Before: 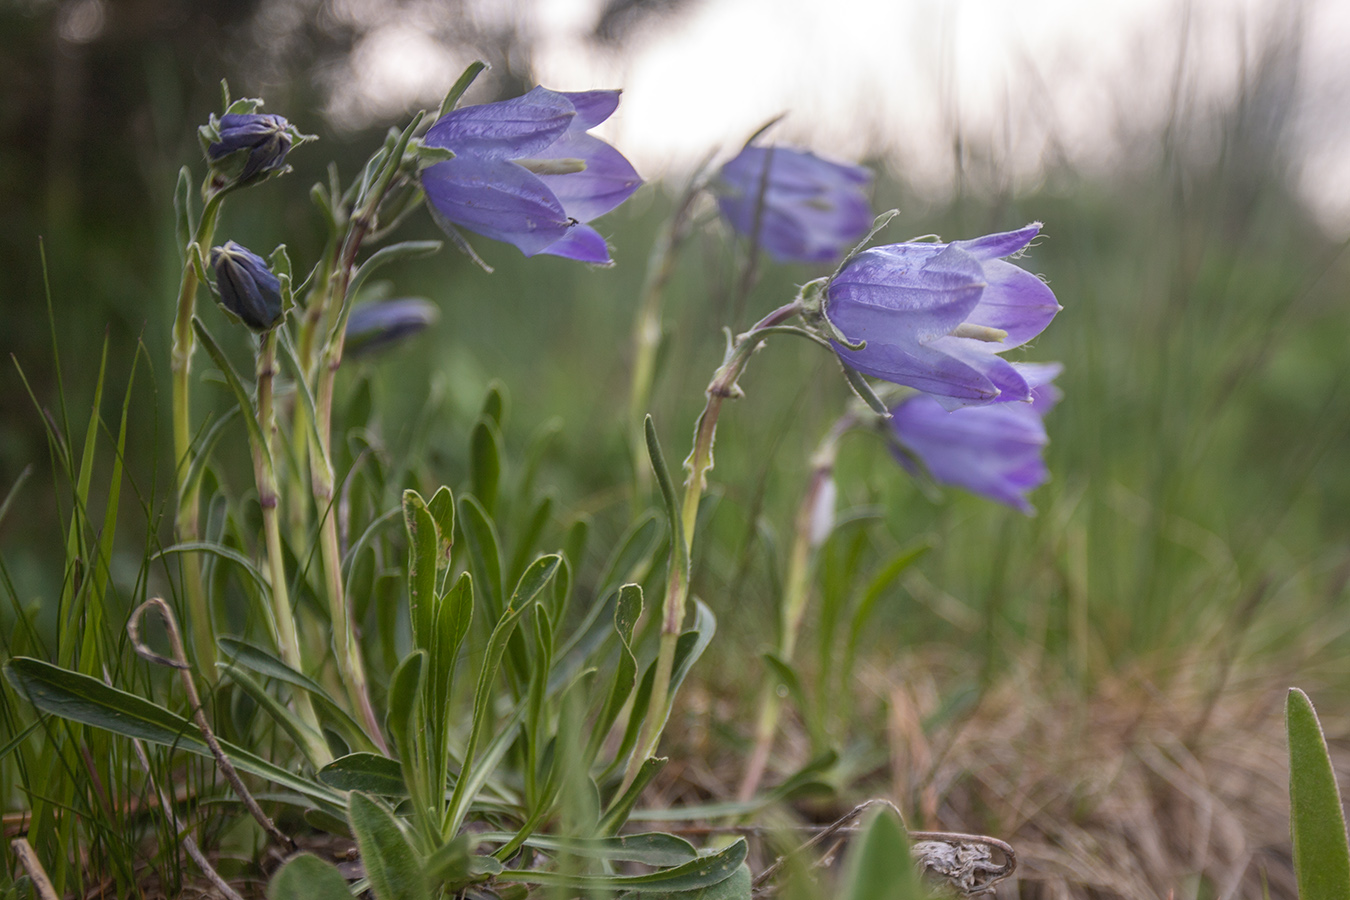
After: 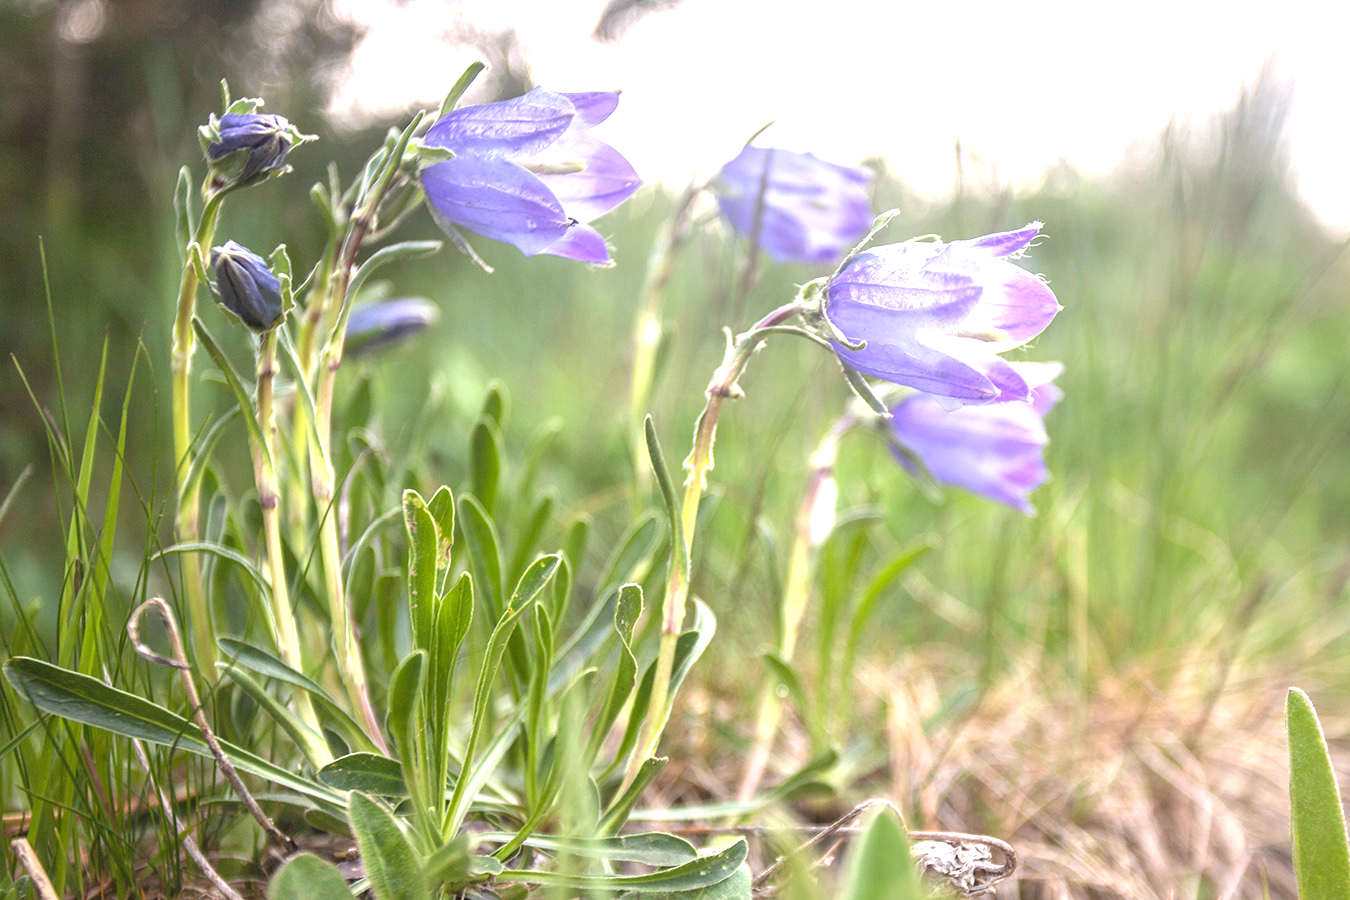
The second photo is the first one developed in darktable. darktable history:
exposure: black level correction 0, exposure 1.742 EV, compensate highlight preservation false
